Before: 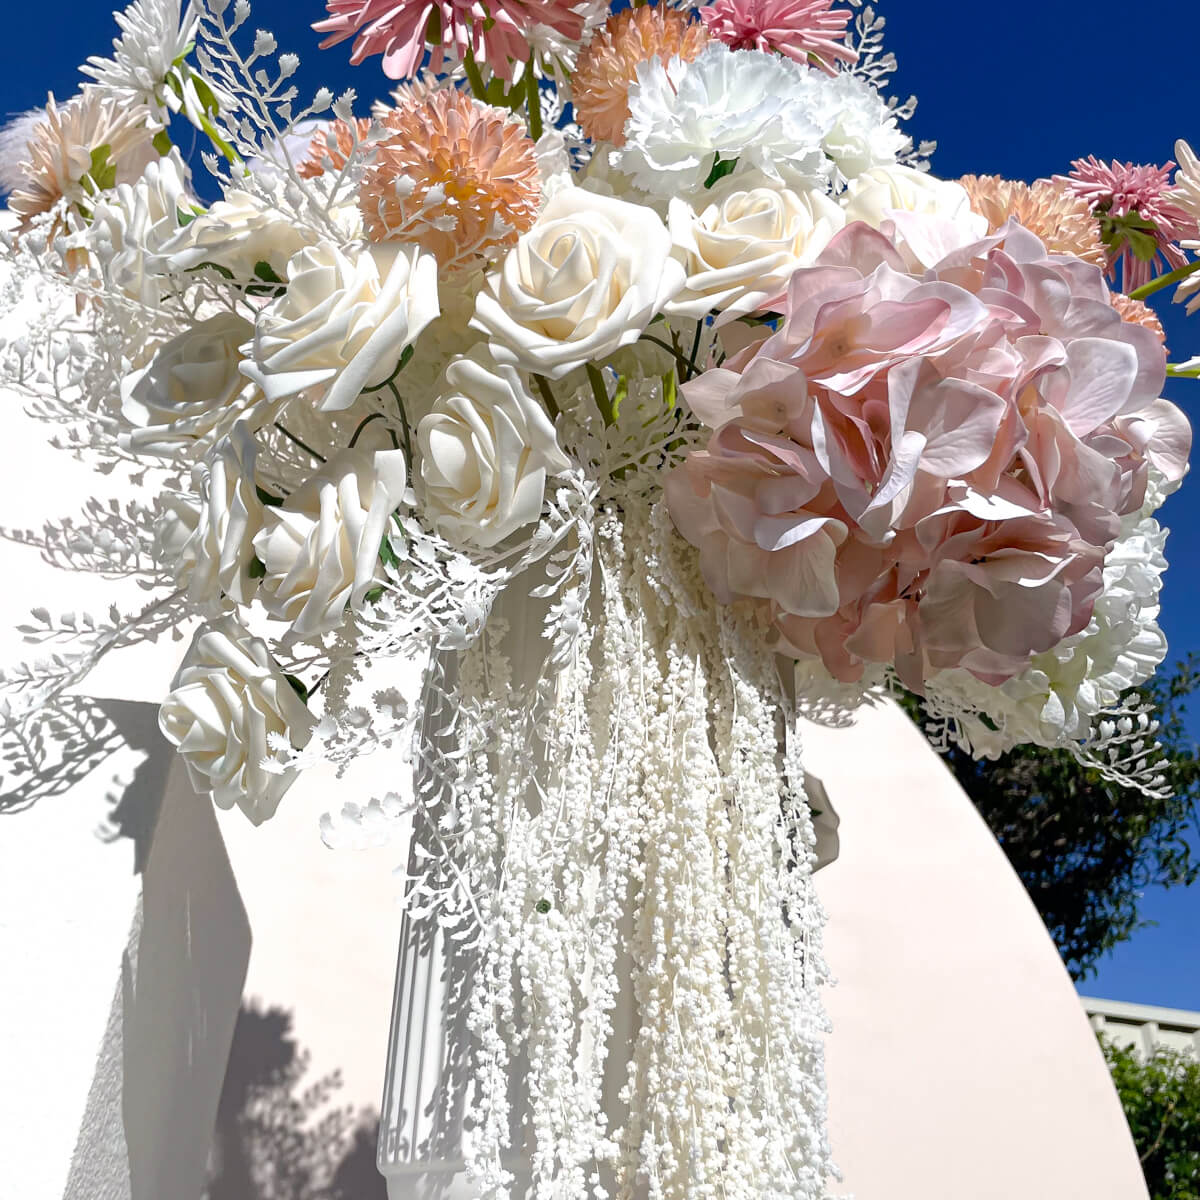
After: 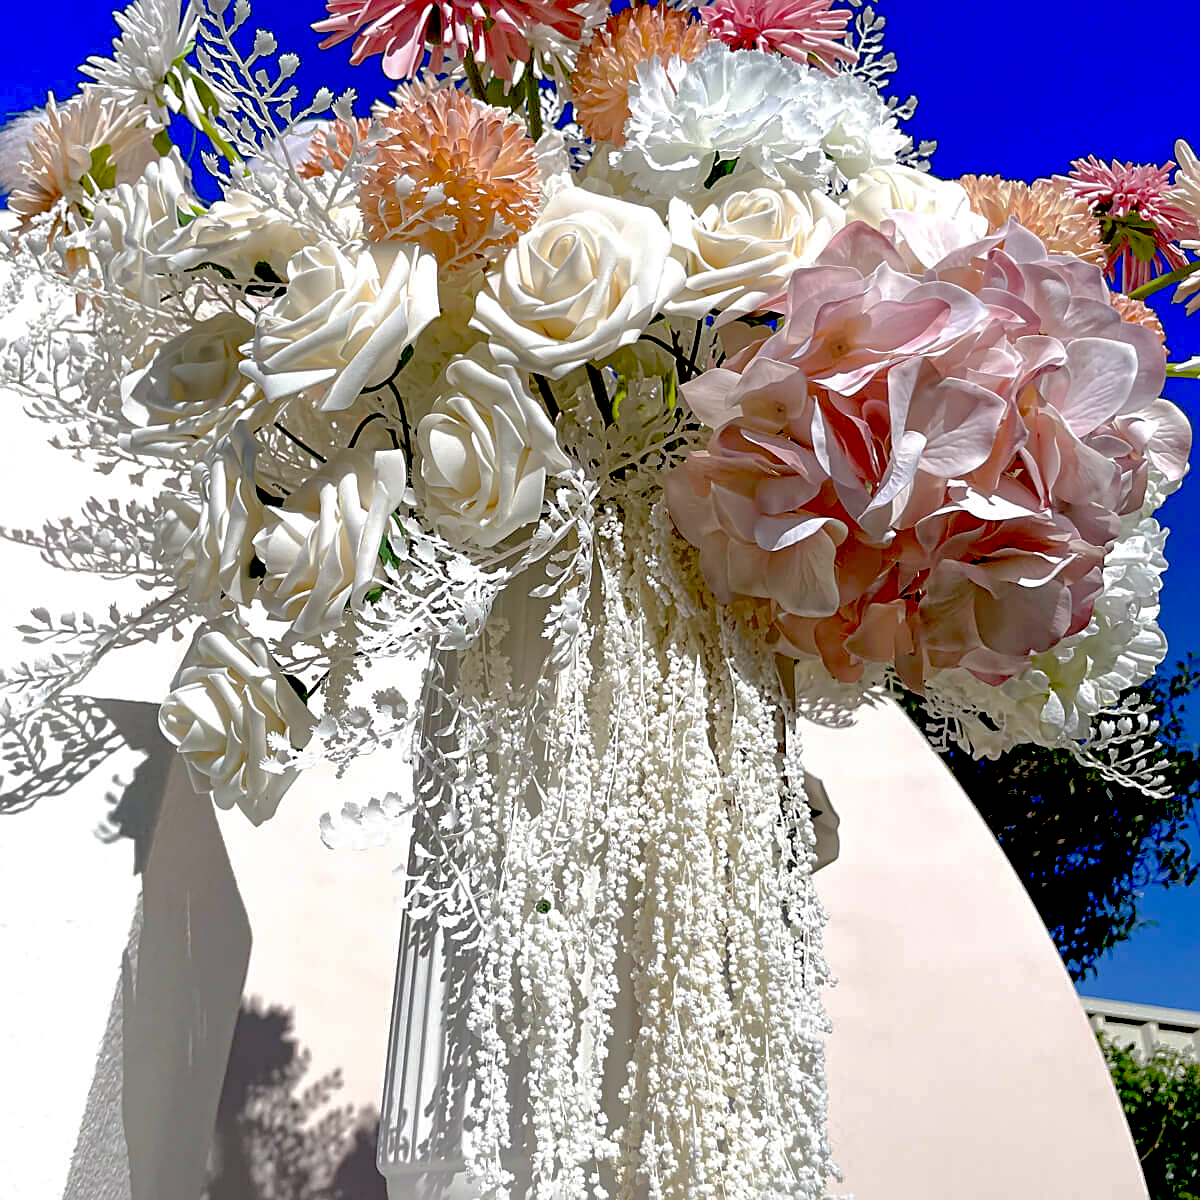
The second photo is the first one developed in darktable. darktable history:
sharpen: on, module defaults
exposure: black level correction 0.047, exposure 0.013 EV, compensate highlight preservation false
shadows and highlights: on, module defaults
